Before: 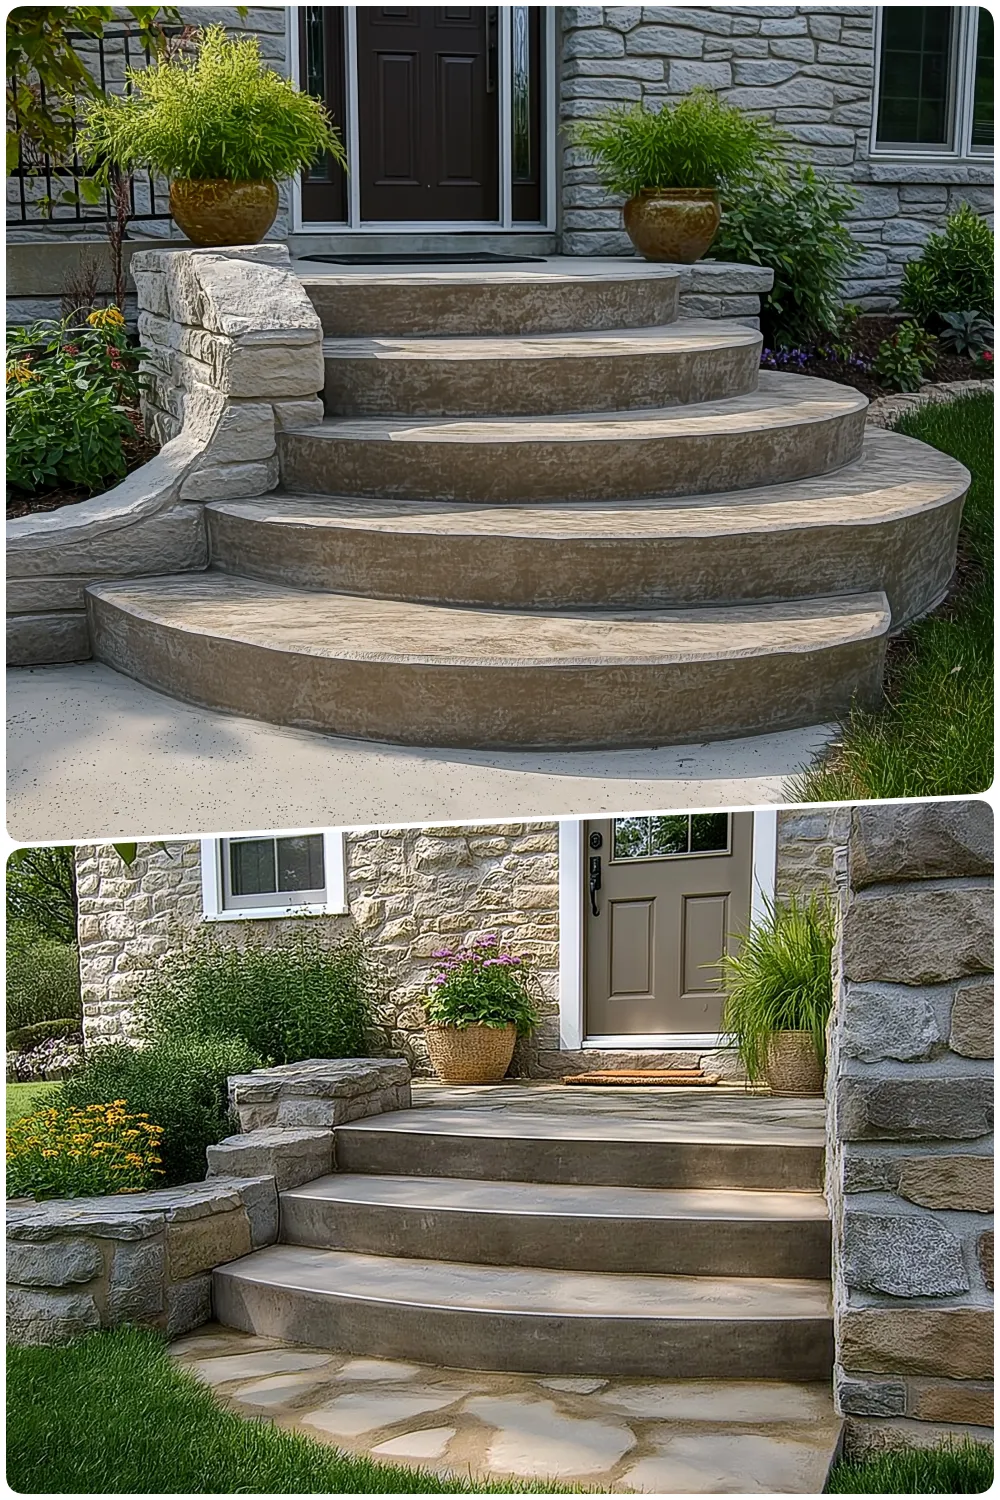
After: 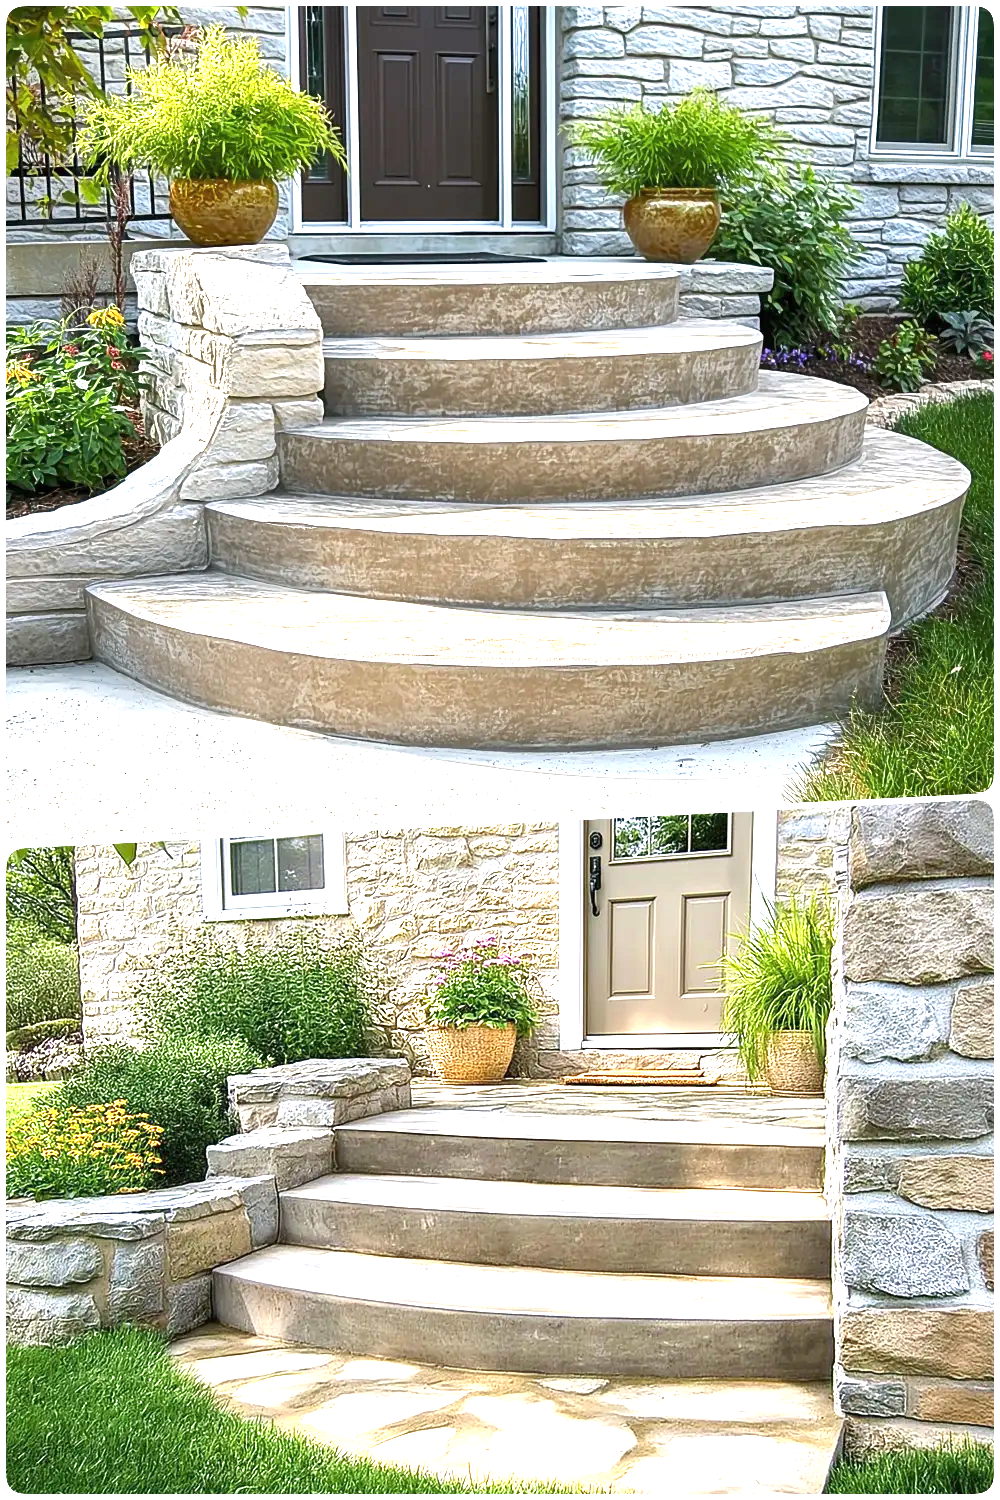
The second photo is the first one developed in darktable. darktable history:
exposure: black level correction 0, exposure 1.996 EV, compensate highlight preservation false
